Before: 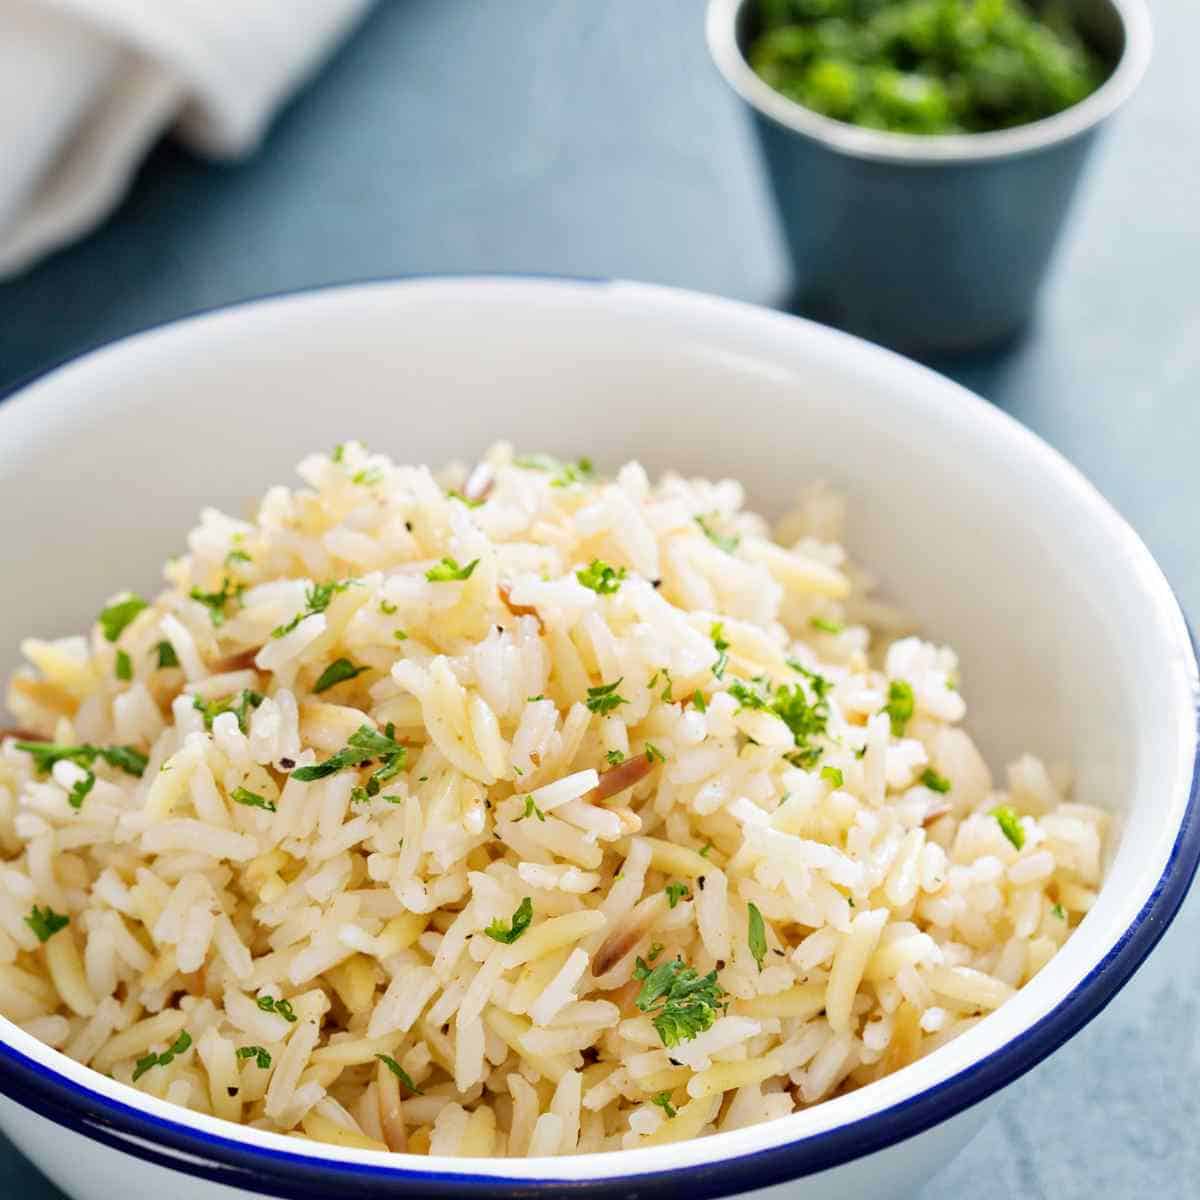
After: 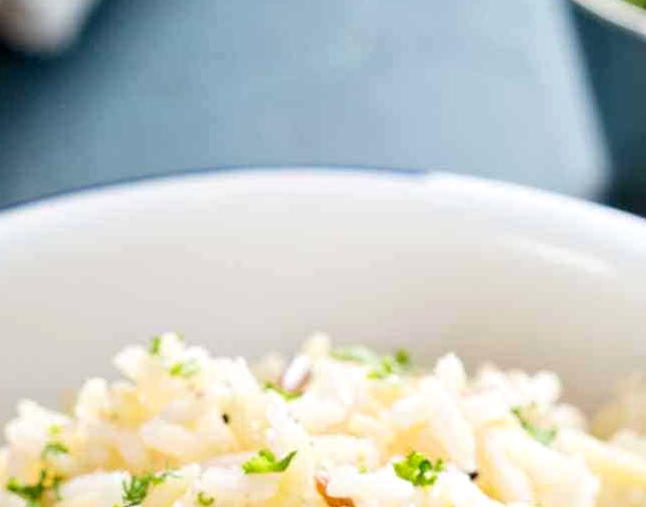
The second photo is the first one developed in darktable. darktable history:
crop: left 15.306%, top 9.065%, right 30.789%, bottom 48.638%
exposure: black level correction 0.002, exposure 0.15 EV, compensate highlight preservation false
